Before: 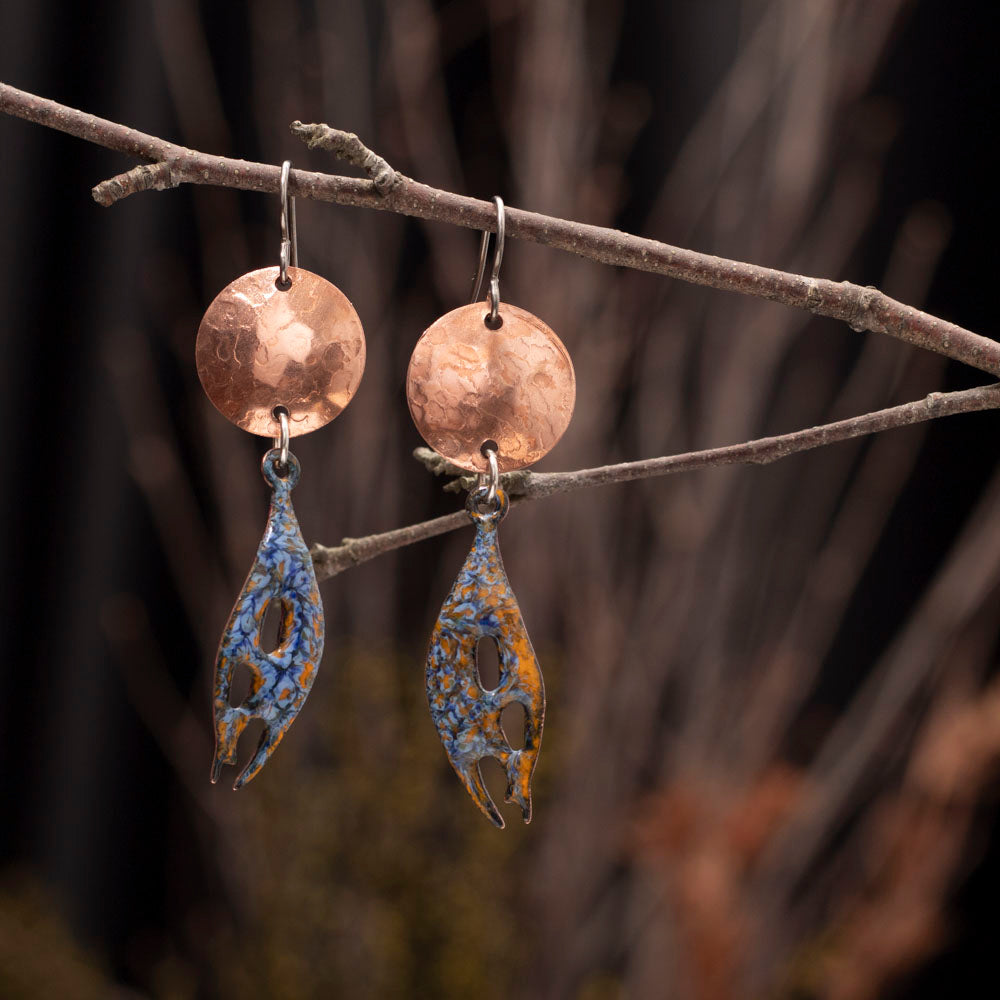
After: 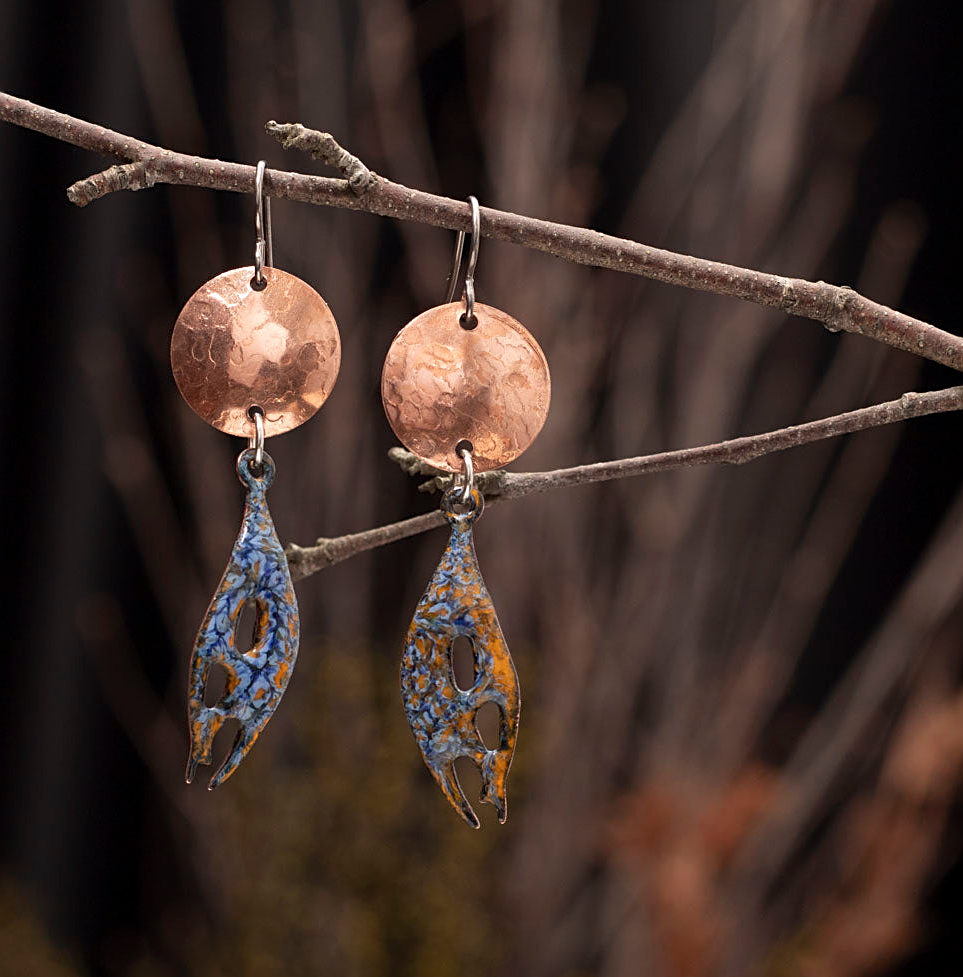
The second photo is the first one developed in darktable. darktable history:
sharpen: on, module defaults
crop and rotate: left 2.536%, right 1.107%, bottom 2.246%
